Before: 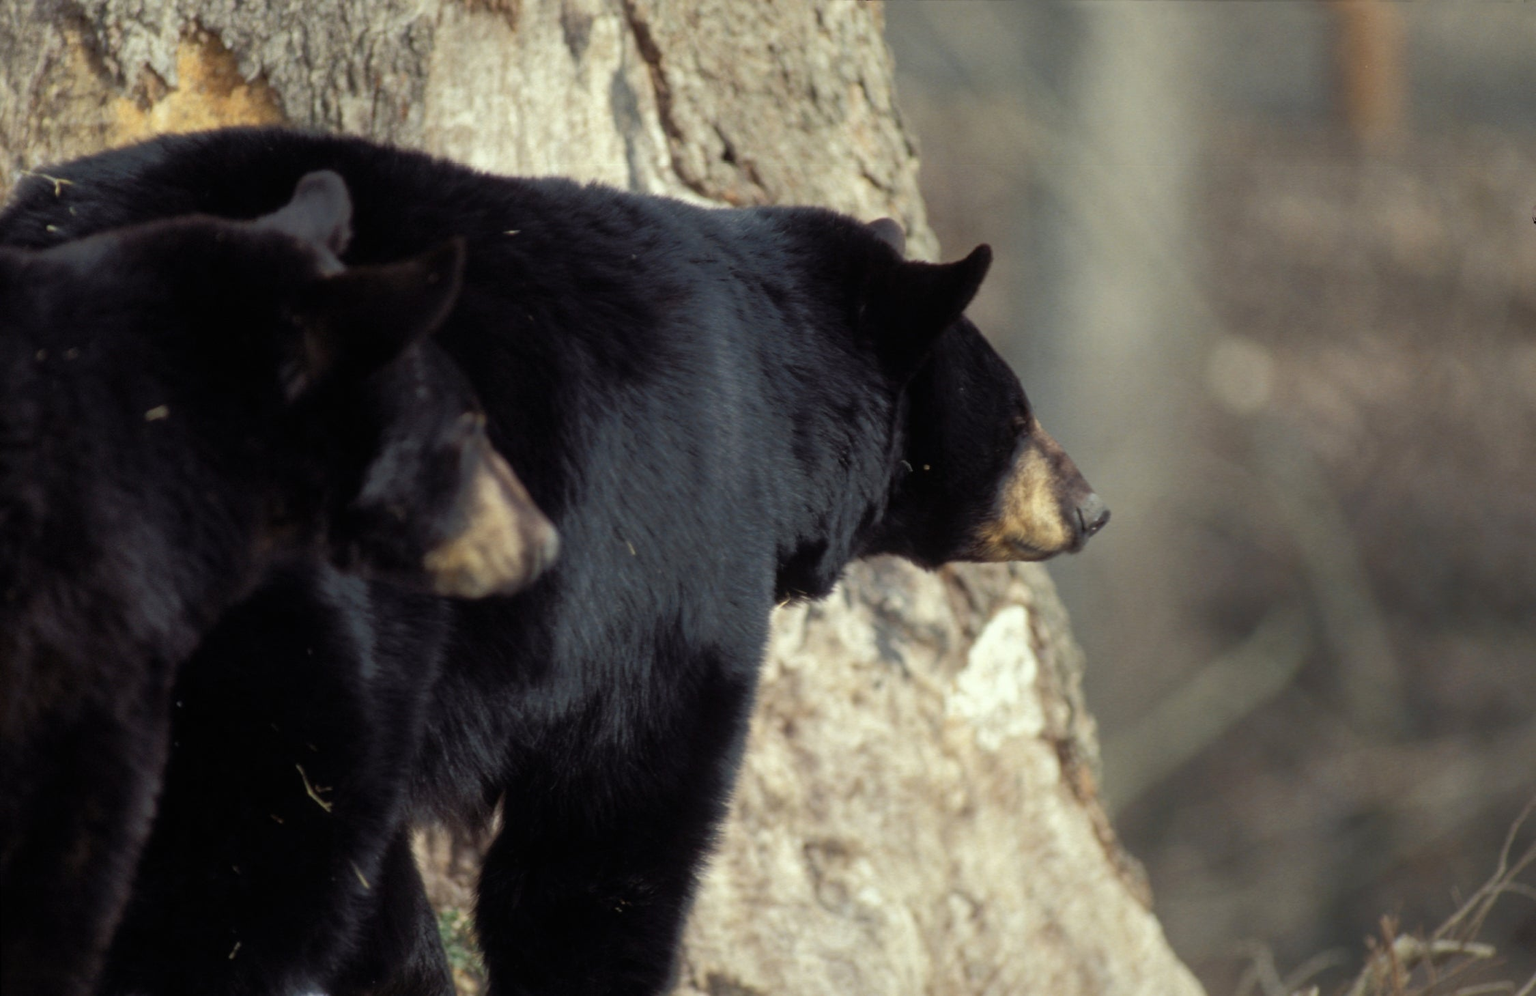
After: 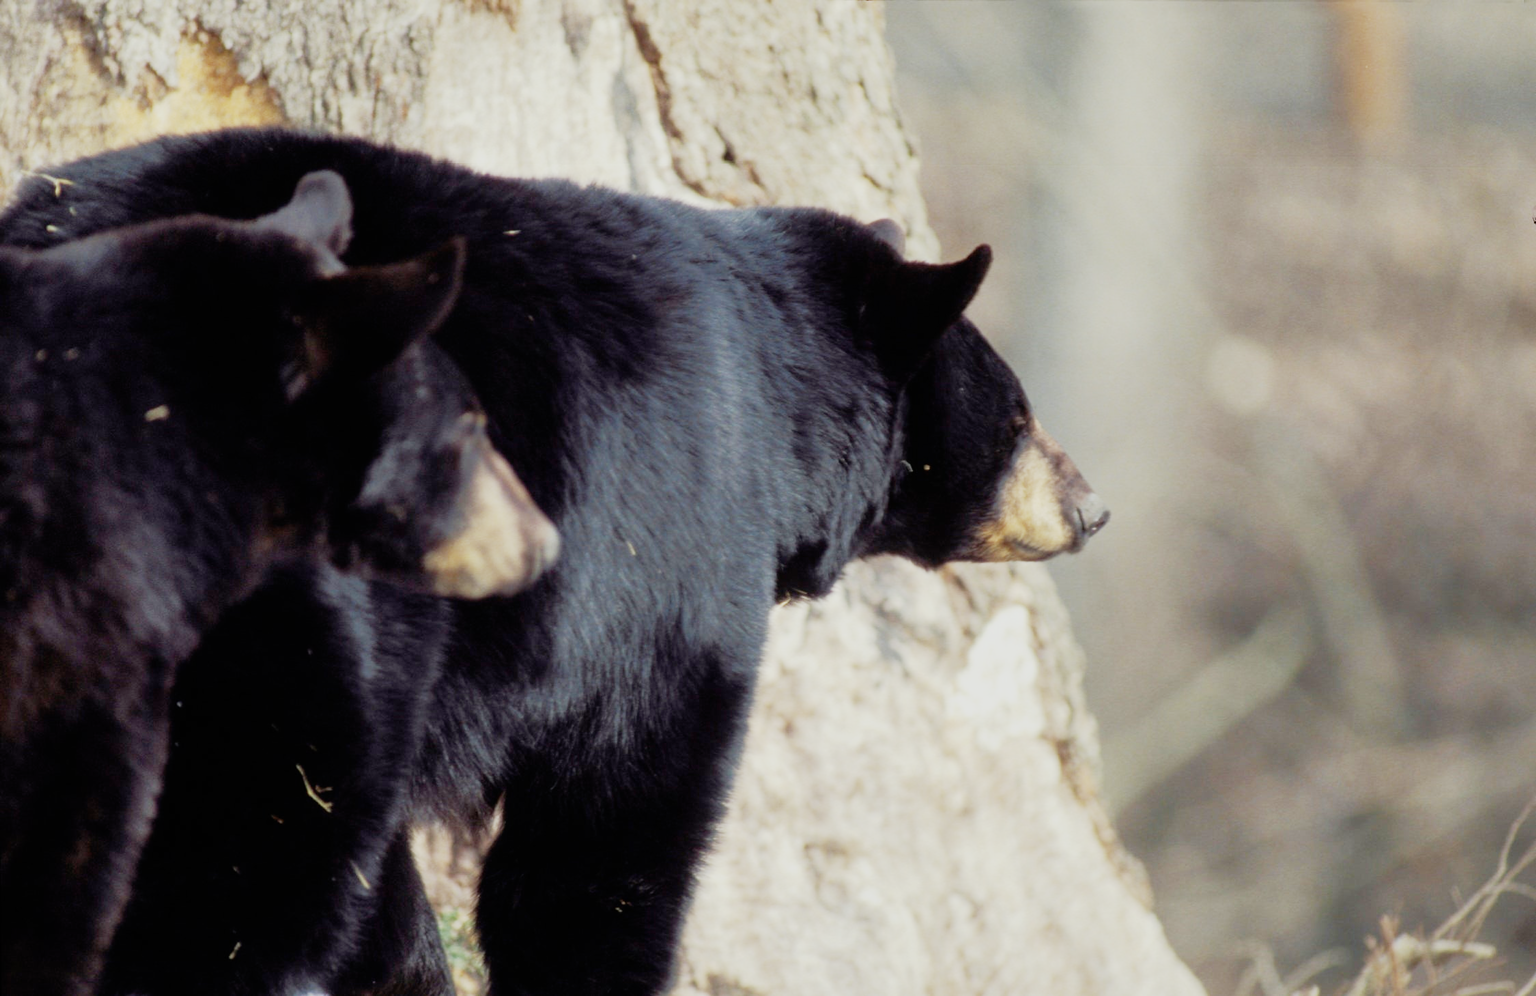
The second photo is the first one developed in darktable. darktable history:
shadows and highlights: radius 121.13, shadows 21.4, white point adjustment -9.72, highlights -14.39, soften with gaussian
base curve: curves: ch0 [(0, 0) (0.04, 0.03) (0.133, 0.232) (0.448, 0.748) (0.843, 0.968) (1, 1)]
